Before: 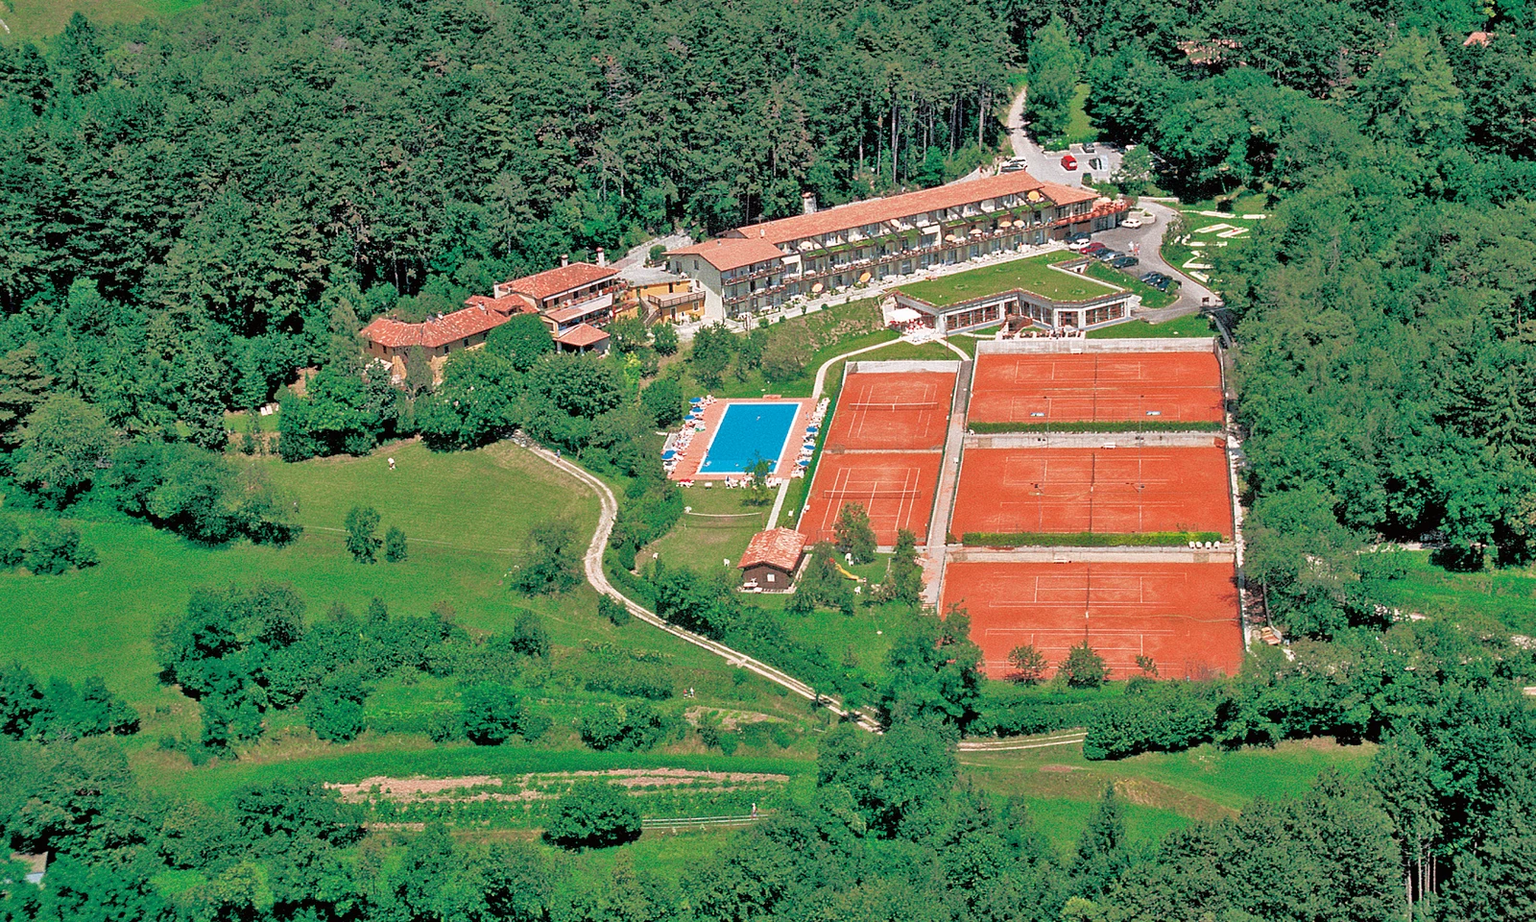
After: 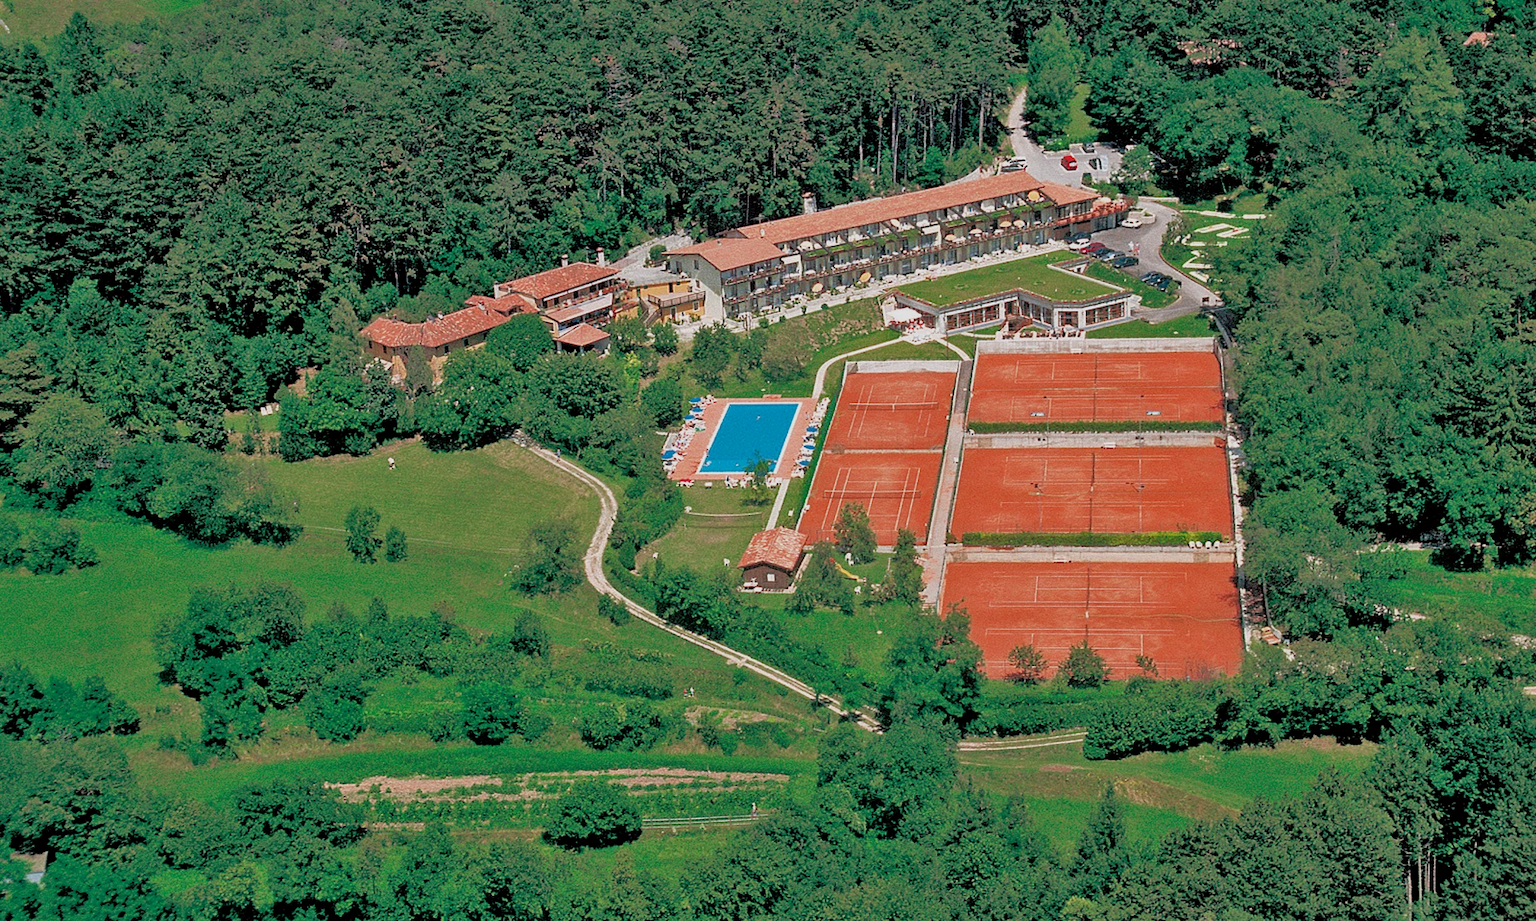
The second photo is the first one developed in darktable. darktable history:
exposure: black level correction 0.001, exposure -0.4 EV, compensate highlight preservation false
